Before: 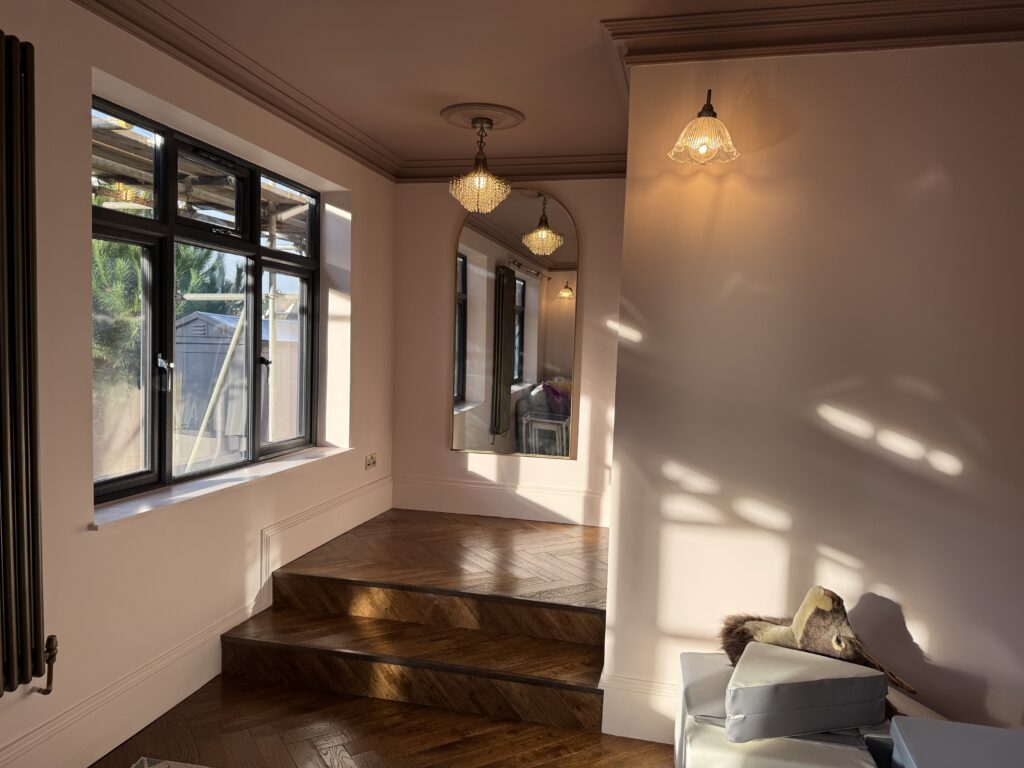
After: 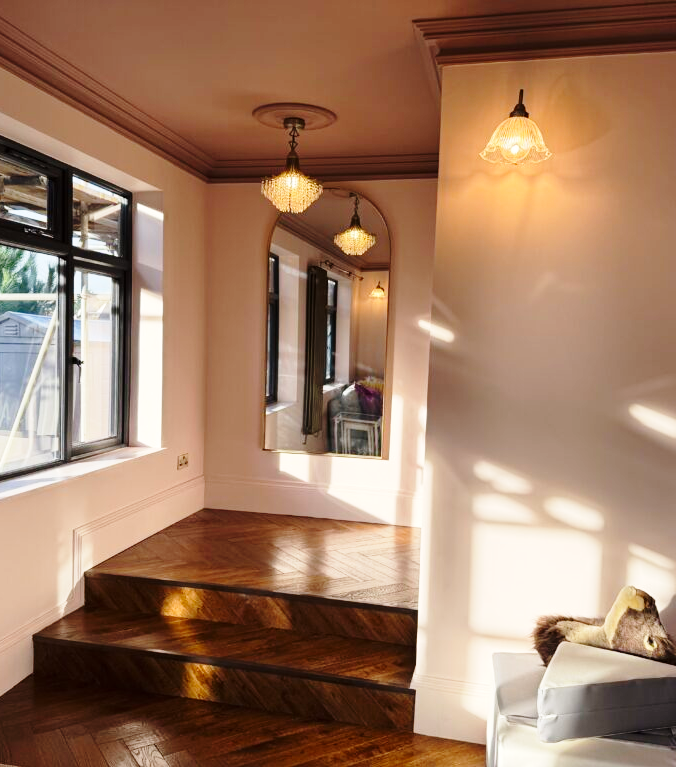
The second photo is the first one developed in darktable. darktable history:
crop and rotate: left 18.442%, right 15.508%
white balance: red 1, blue 1
base curve: curves: ch0 [(0, 0) (0.028, 0.03) (0.121, 0.232) (0.46, 0.748) (0.859, 0.968) (1, 1)], preserve colors none
